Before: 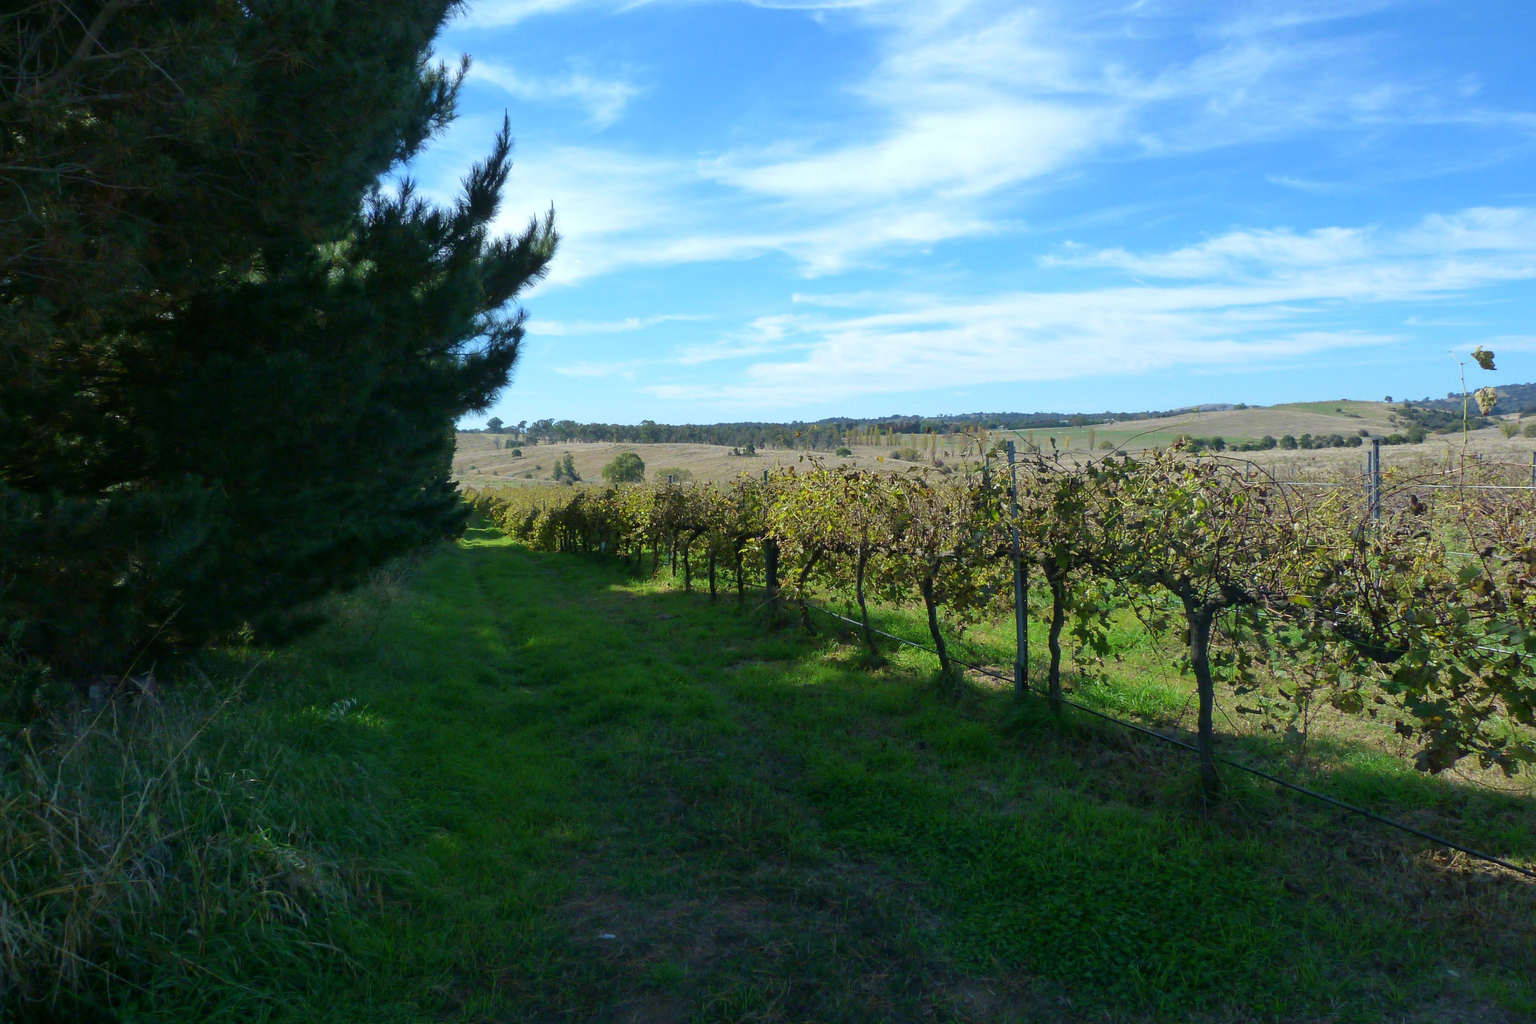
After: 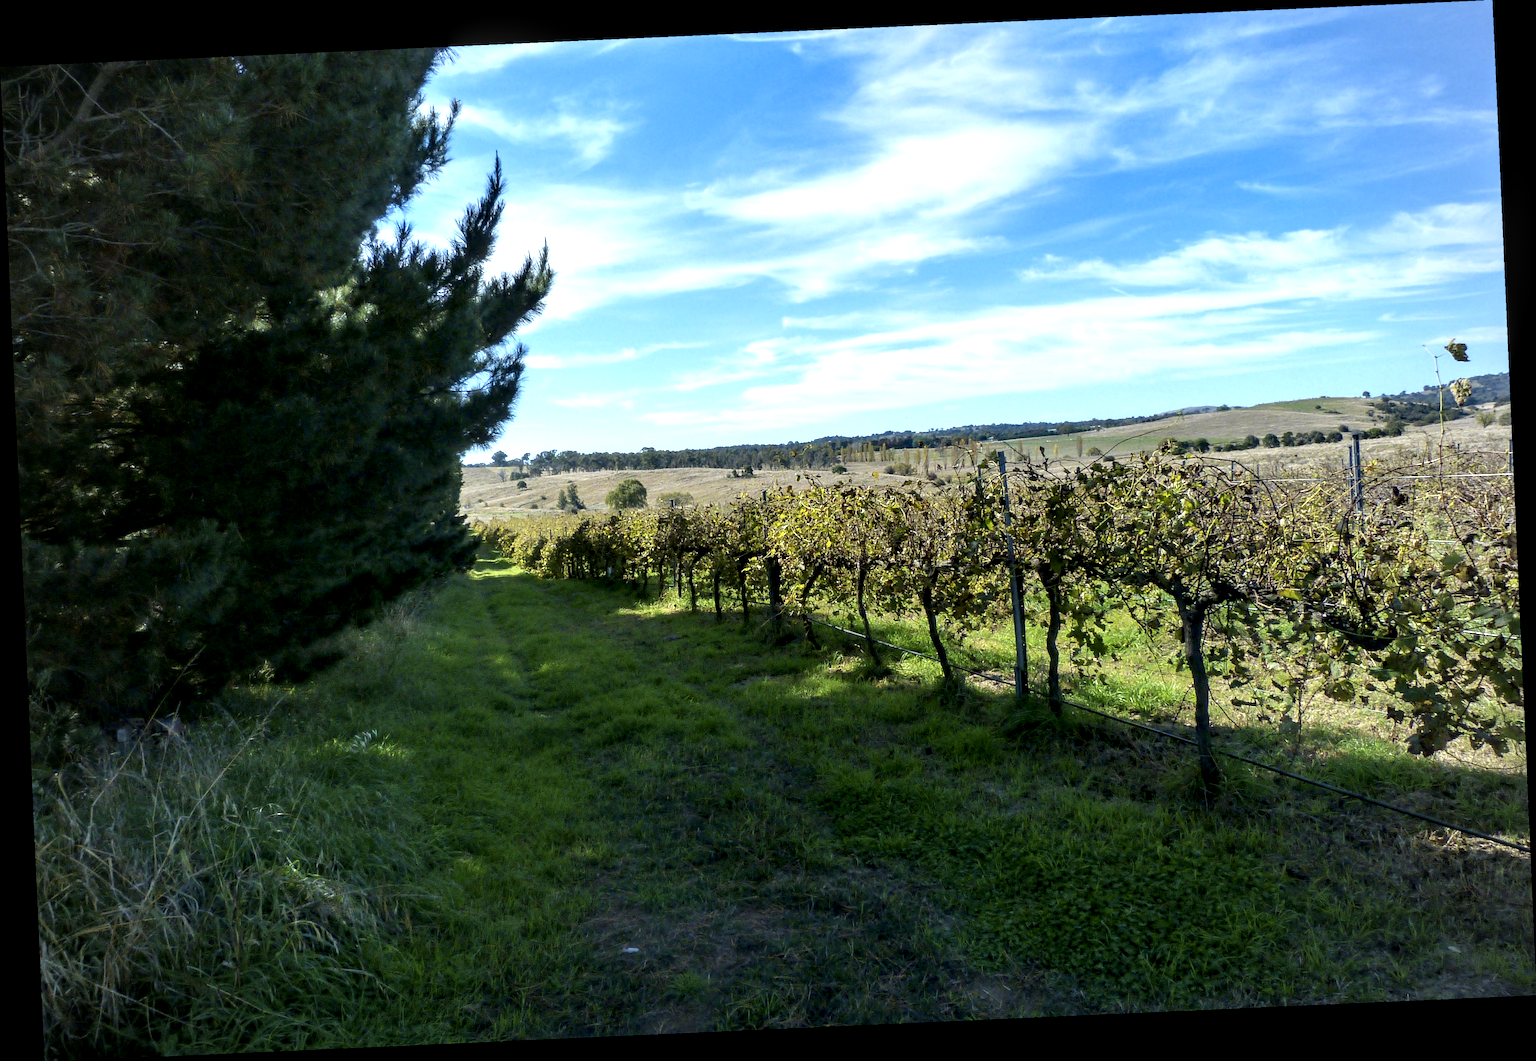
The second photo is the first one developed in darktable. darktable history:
local contrast: highlights 80%, shadows 57%, detail 175%, midtone range 0.602
color contrast: green-magenta contrast 0.8, blue-yellow contrast 1.1, unbound 0
vignetting: fall-off radius 81.94%
rotate and perspective: rotation -2.56°, automatic cropping off
